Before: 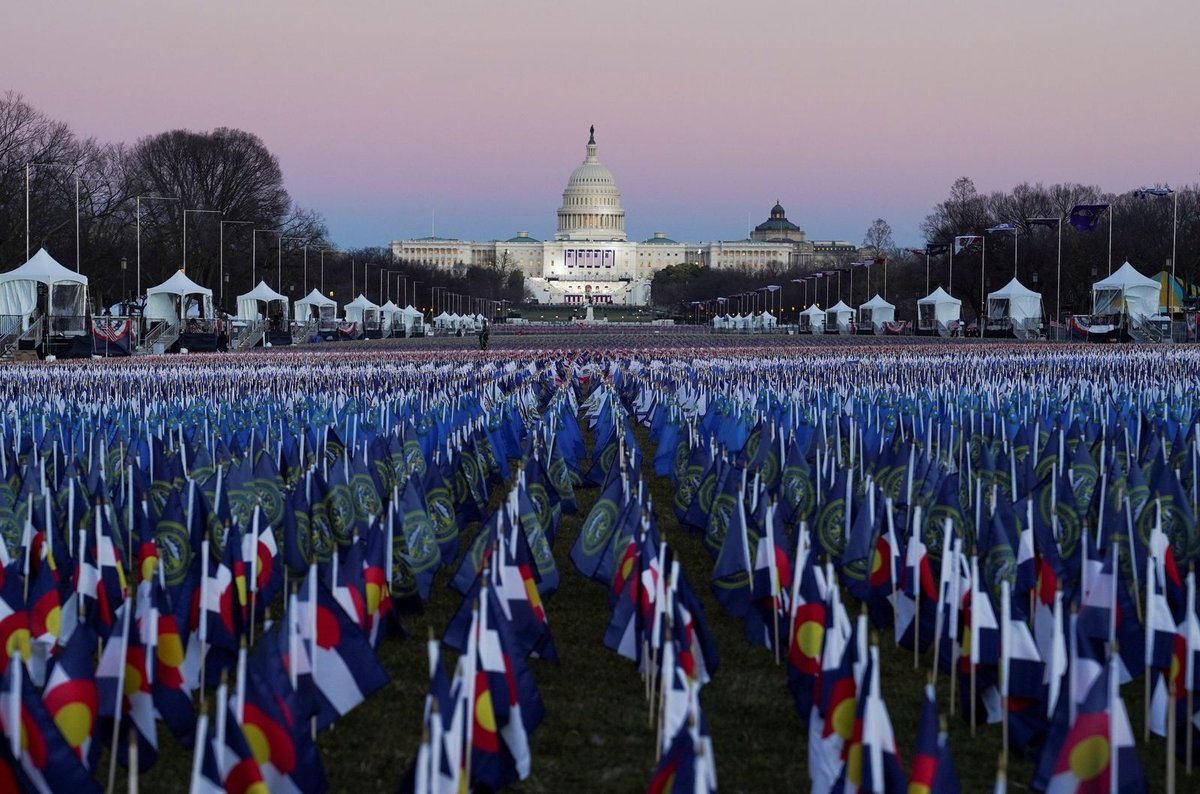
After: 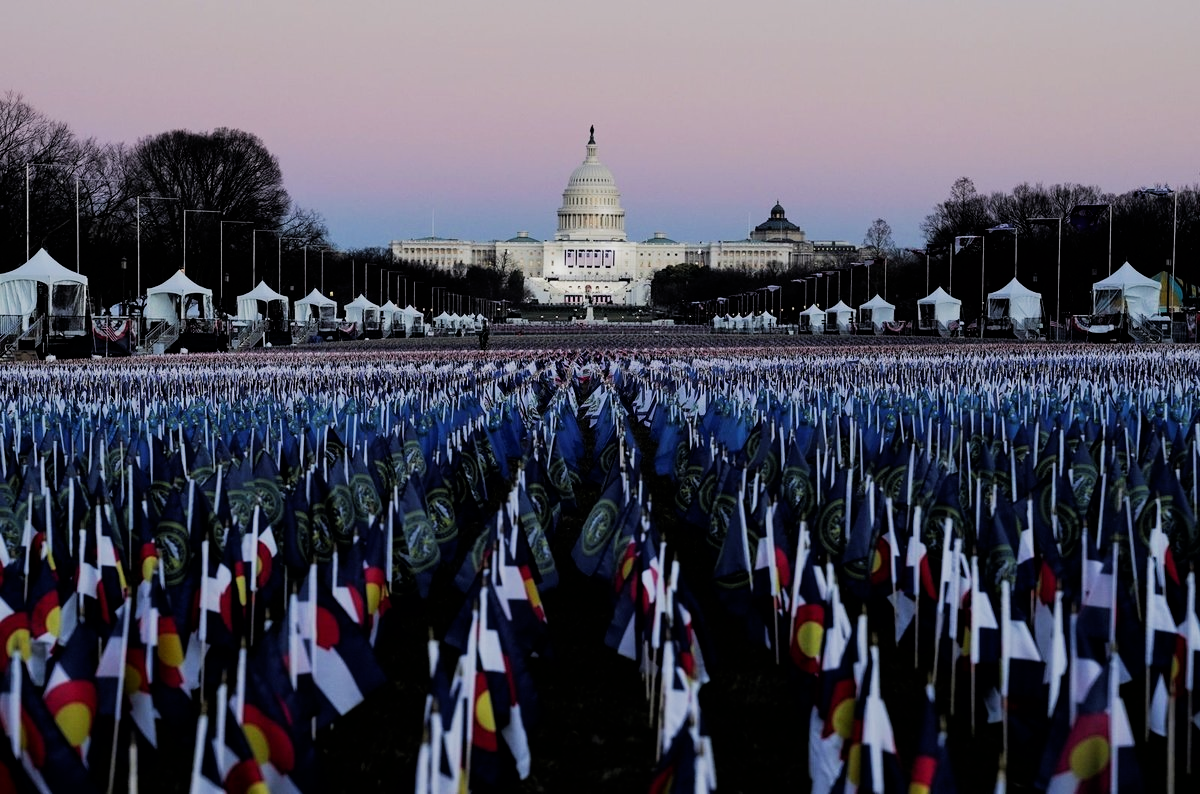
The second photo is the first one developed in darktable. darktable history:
filmic rgb: black relative exposure -5.05 EV, white relative exposure 3.96 EV, hardness 2.89, contrast 1.298, highlights saturation mix -30.5%
